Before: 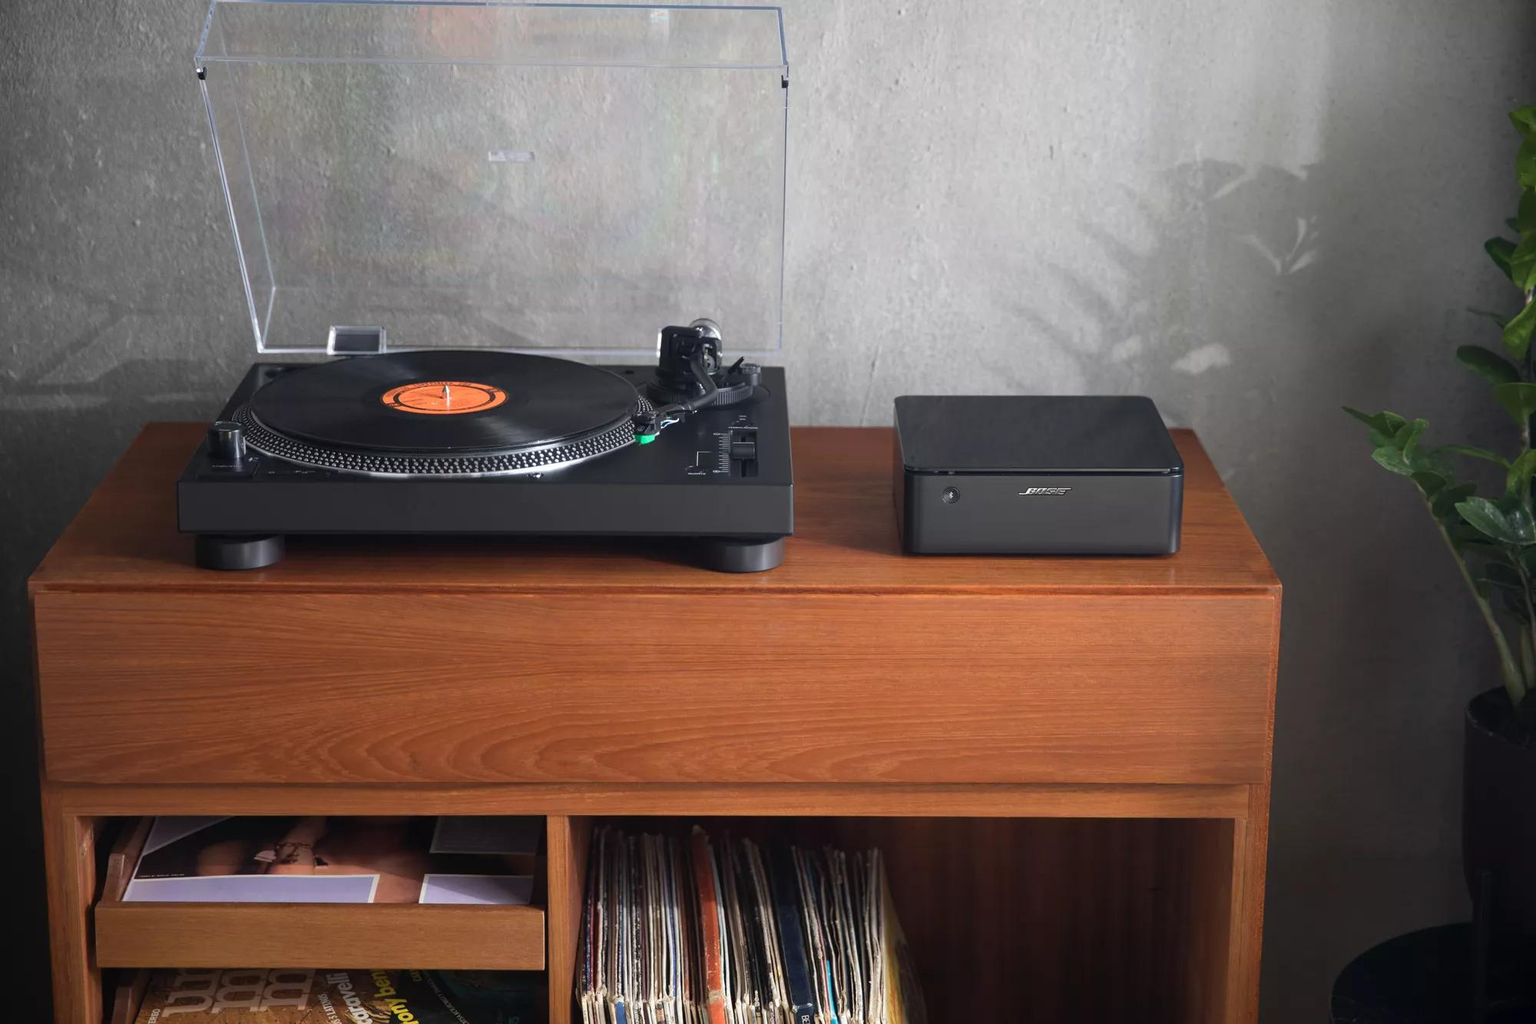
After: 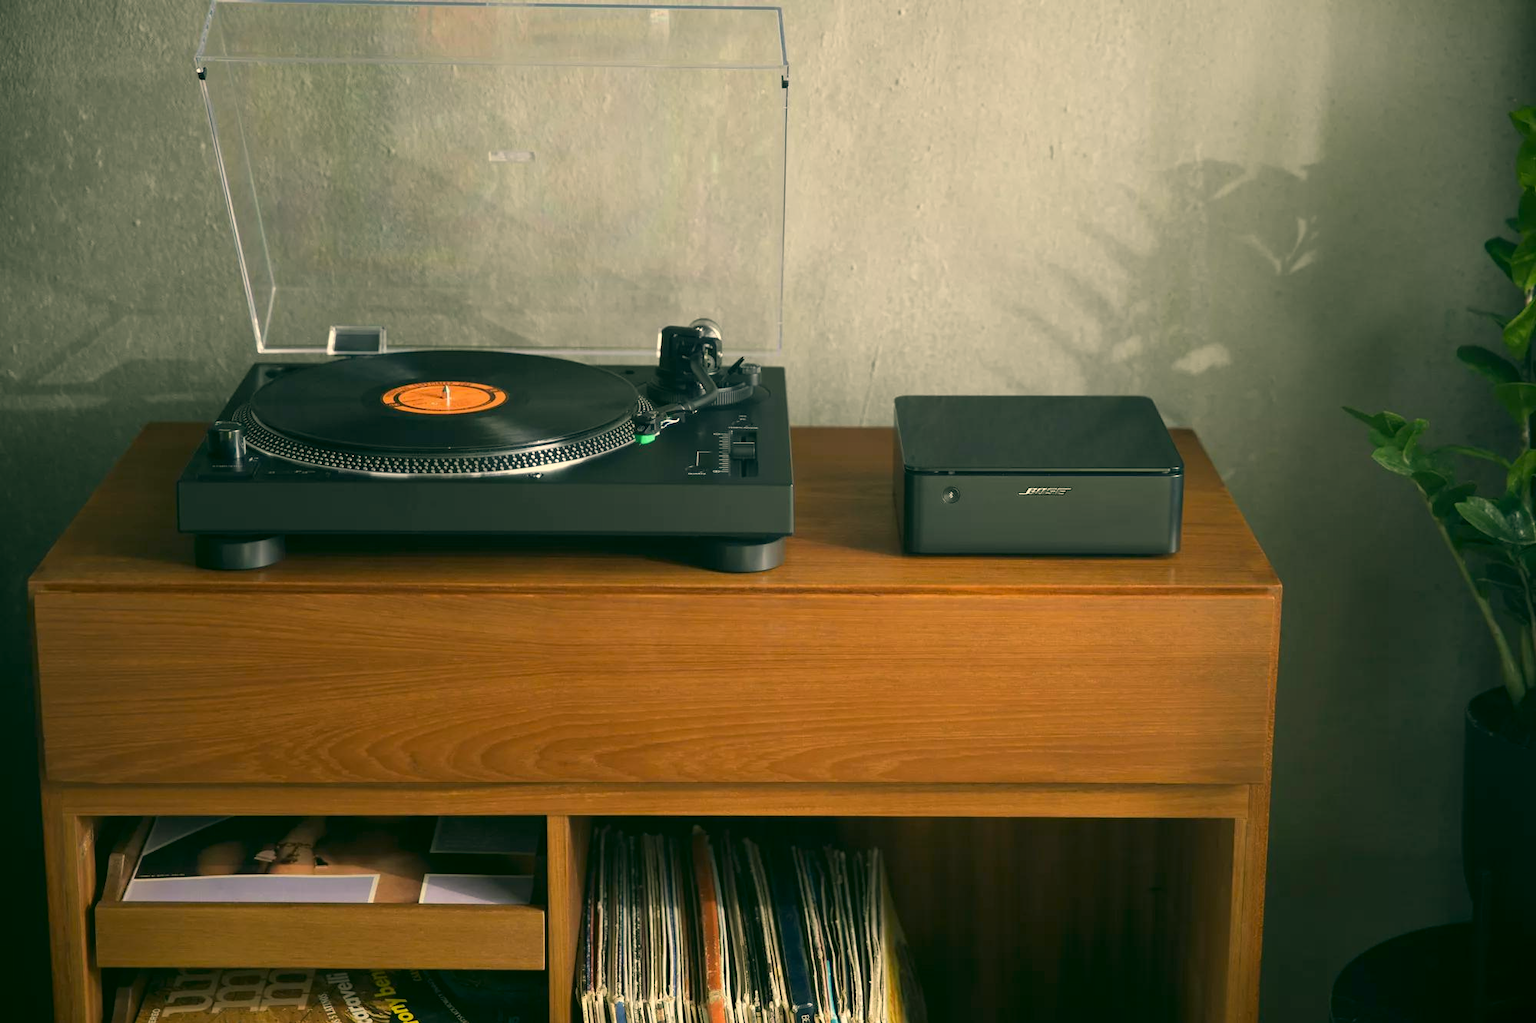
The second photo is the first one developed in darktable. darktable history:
color correction: highlights a* 5.3, highlights b* 24.26, shadows a* -15.58, shadows b* 4.02
white balance: emerald 1
